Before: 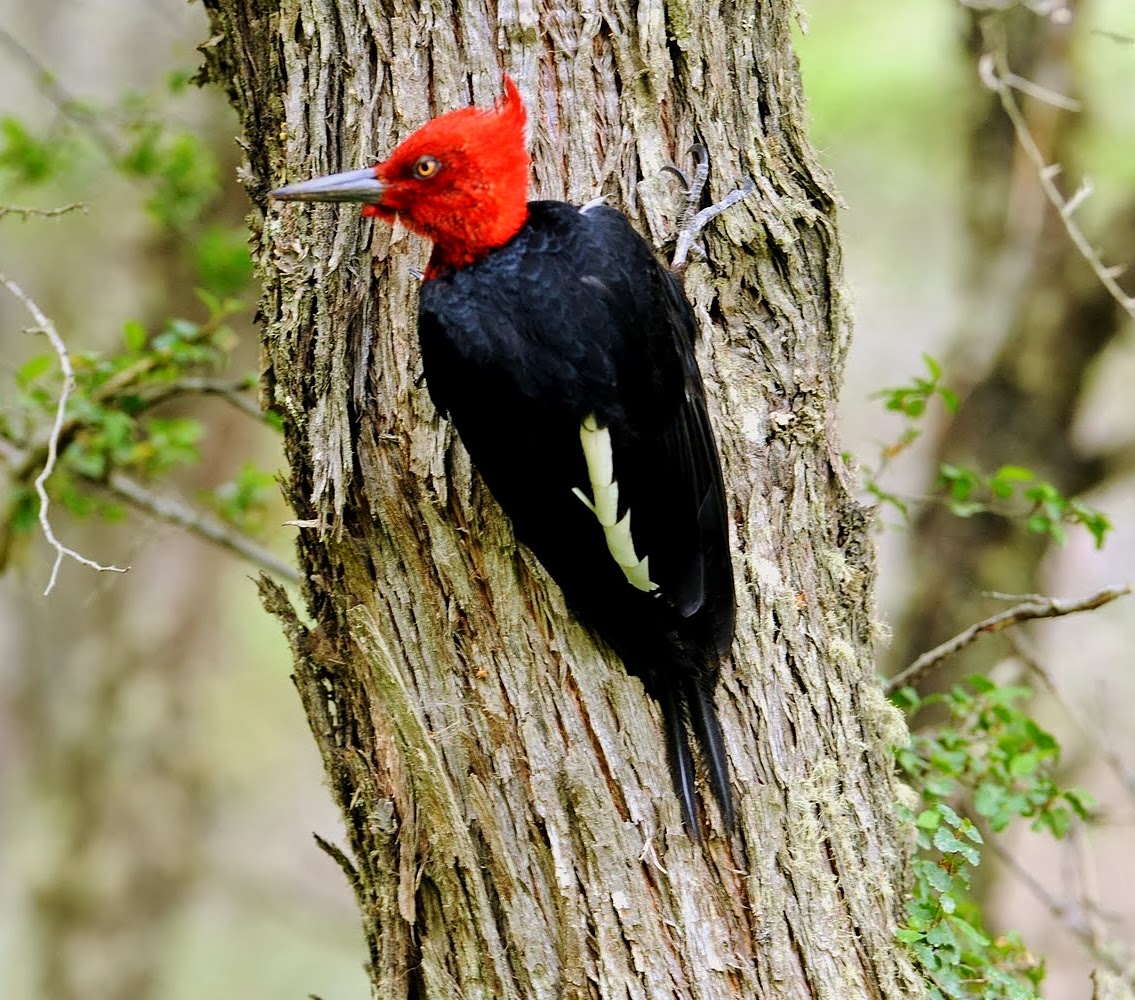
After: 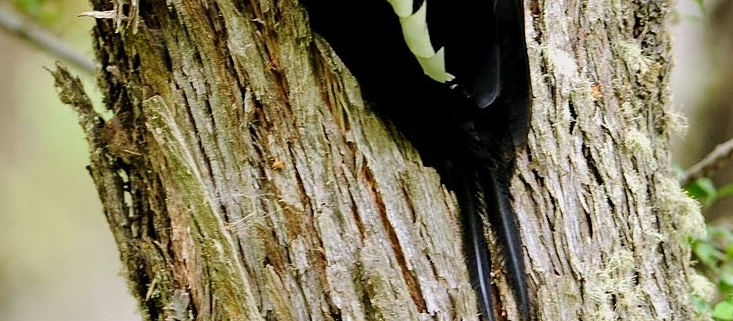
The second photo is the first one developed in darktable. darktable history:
exposure: compensate exposure bias true, compensate highlight preservation false
crop: left 18.012%, top 50.936%, right 17.385%, bottom 16.88%
